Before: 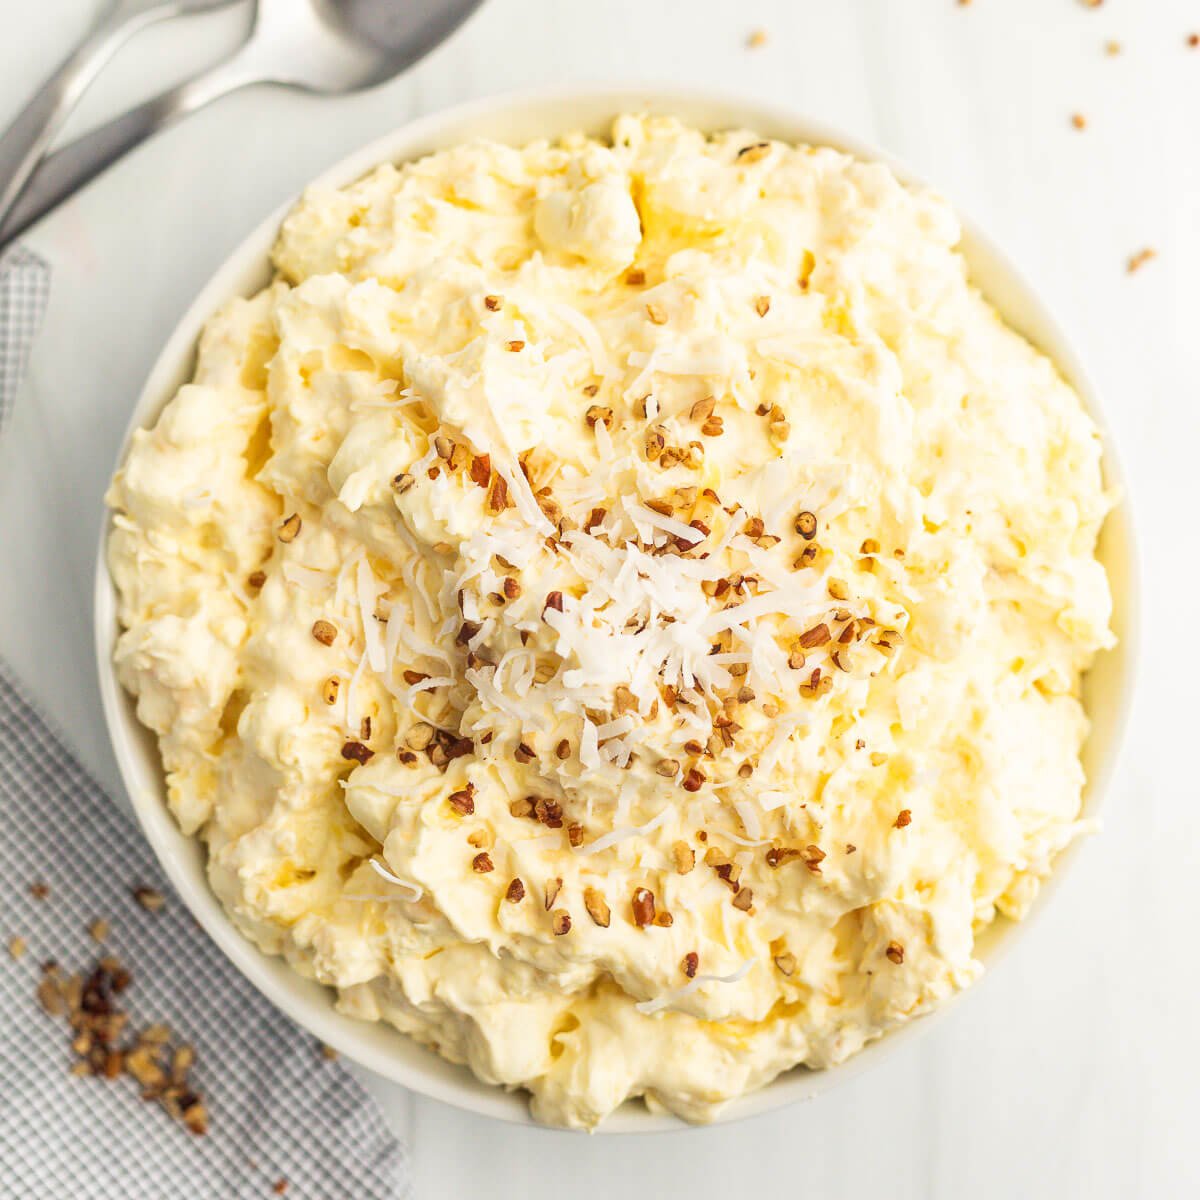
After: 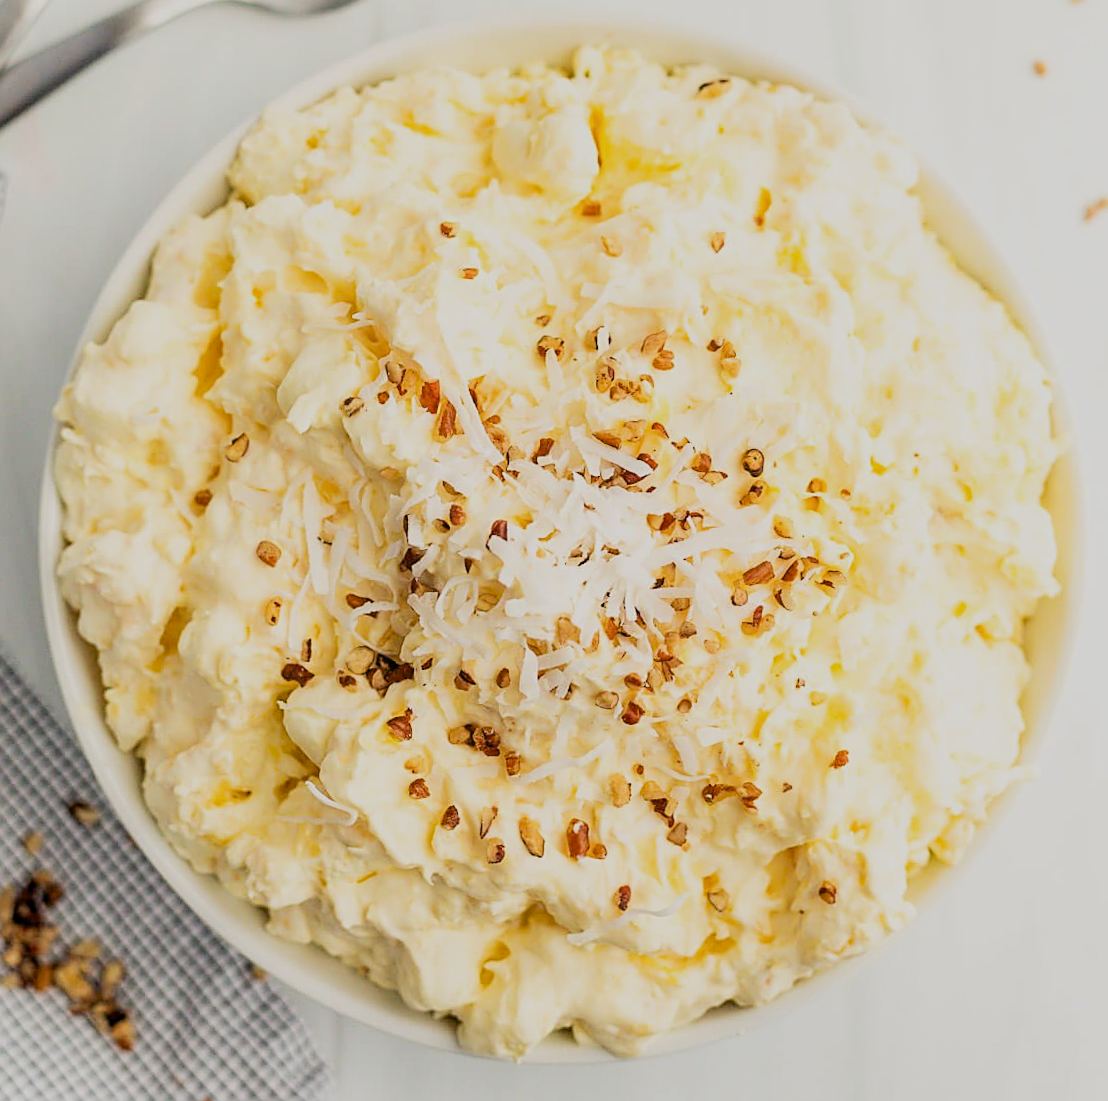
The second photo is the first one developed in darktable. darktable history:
sharpen: on, module defaults
exposure: black level correction 0.01, exposure 0.008 EV, compensate highlight preservation false
filmic rgb: black relative exposure -7.65 EV, white relative exposure 4.56 EV, hardness 3.61
crop and rotate: angle -1.96°, left 3.073%, top 4.362%, right 1.451%, bottom 0.736%
